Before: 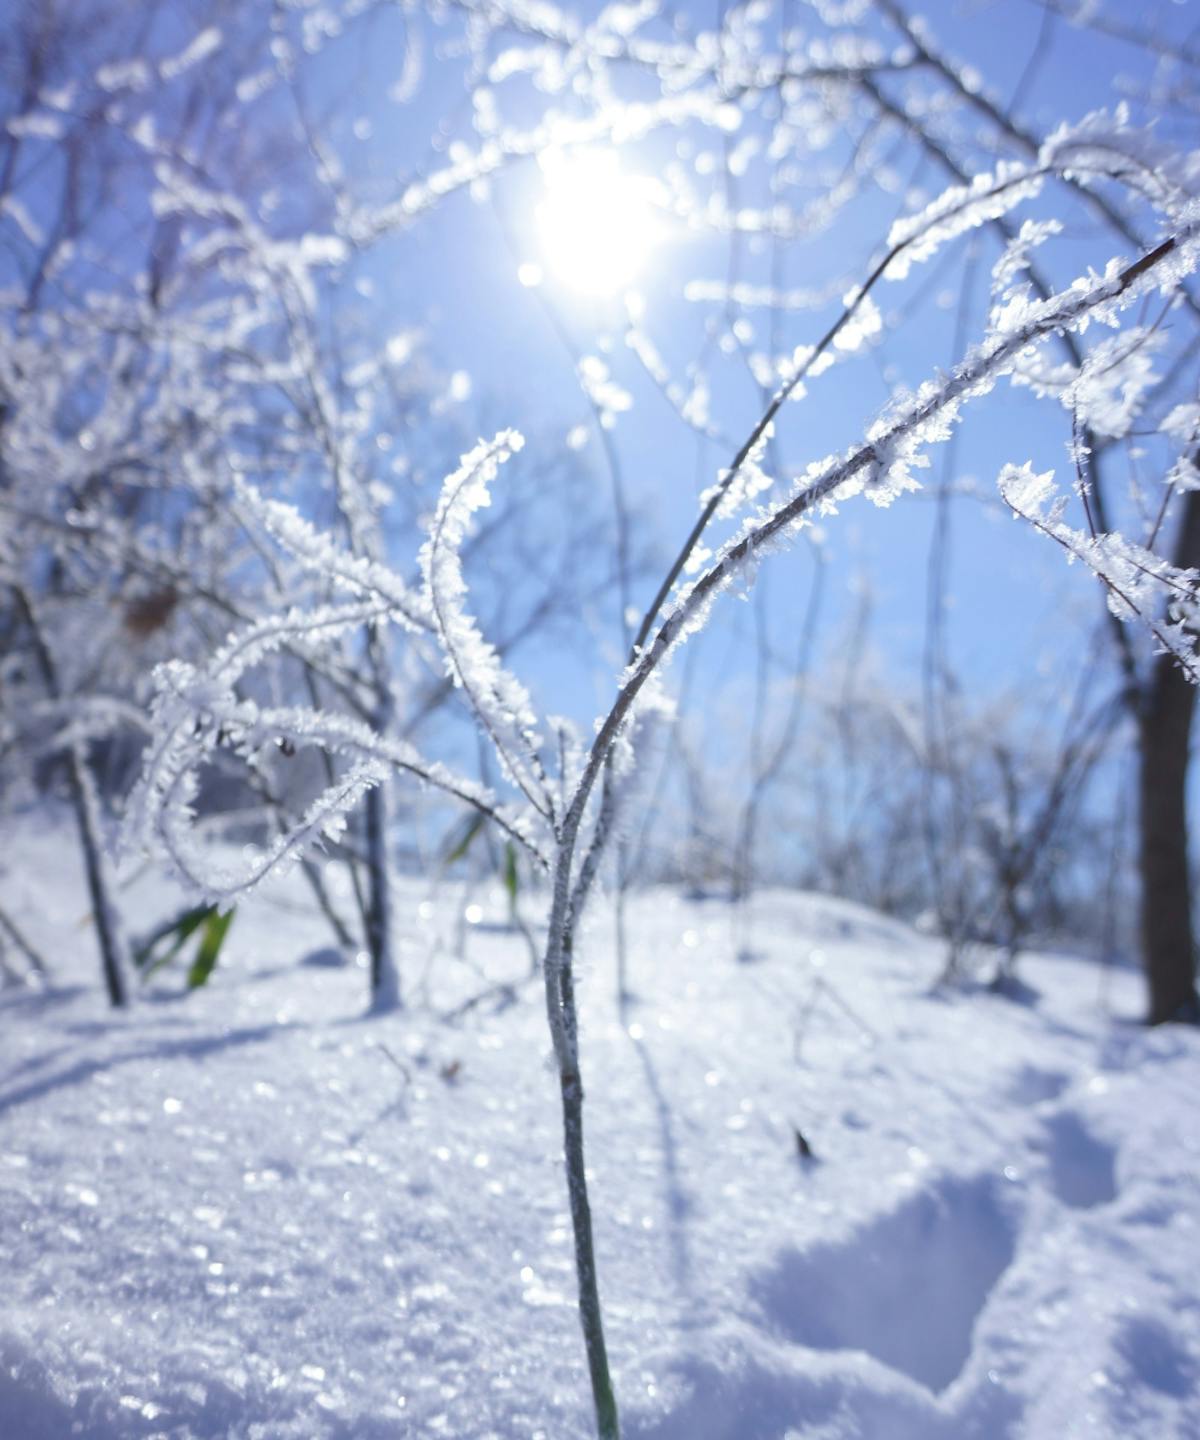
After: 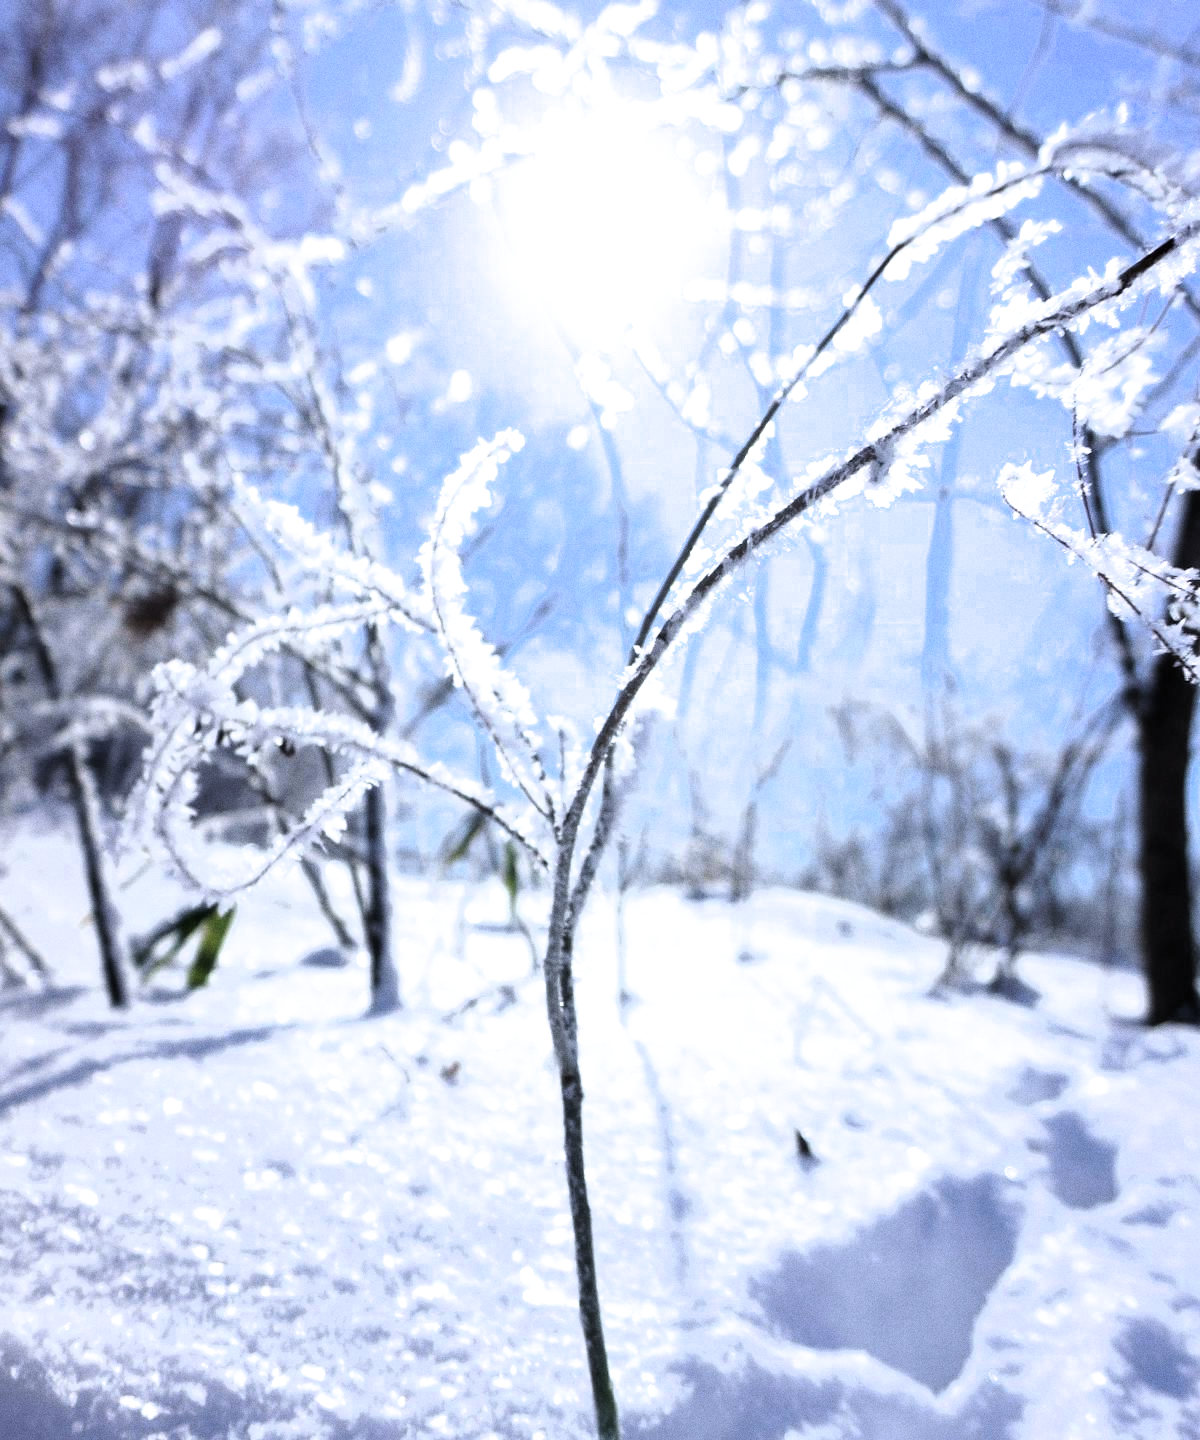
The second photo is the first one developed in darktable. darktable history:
grain: coarseness 0.09 ISO
filmic rgb: black relative exposure -8.2 EV, white relative exposure 2.2 EV, threshold 3 EV, hardness 7.11, latitude 85.74%, contrast 1.696, highlights saturation mix -4%, shadows ↔ highlights balance -2.69%, color science v5 (2021), contrast in shadows safe, contrast in highlights safe, enable highlight reconstruction true
